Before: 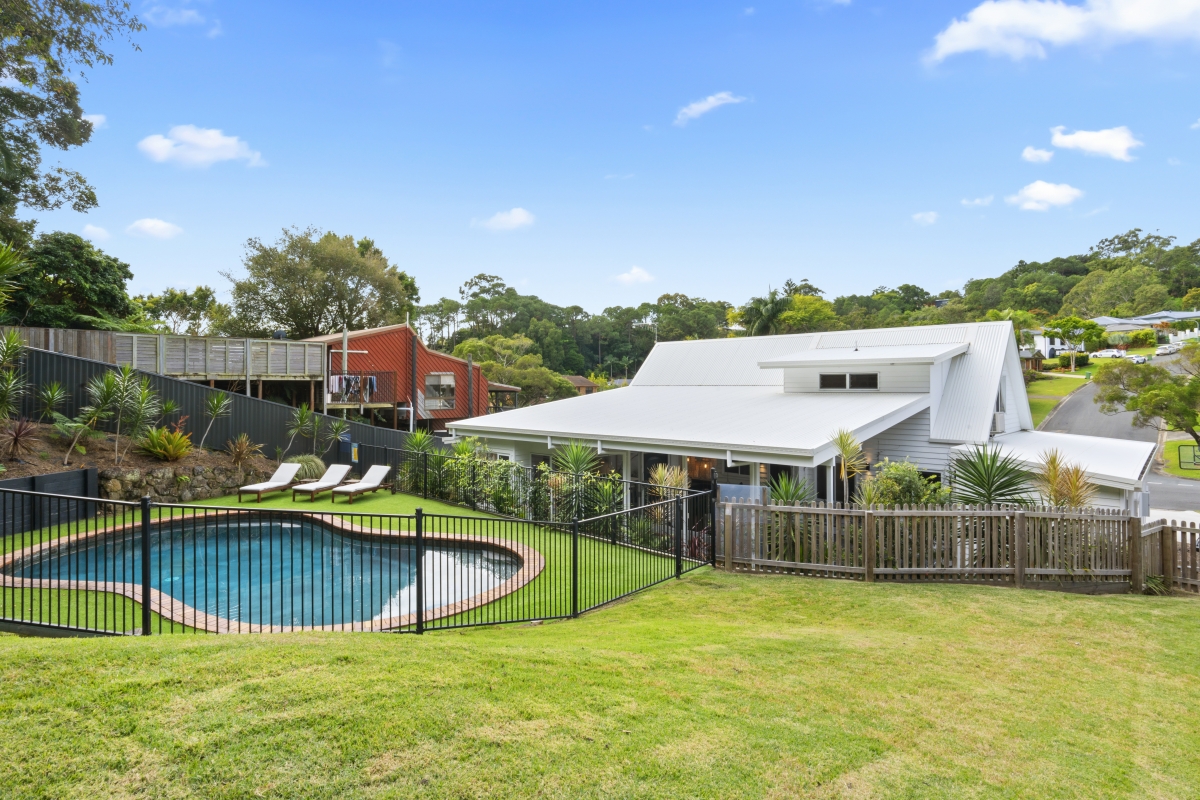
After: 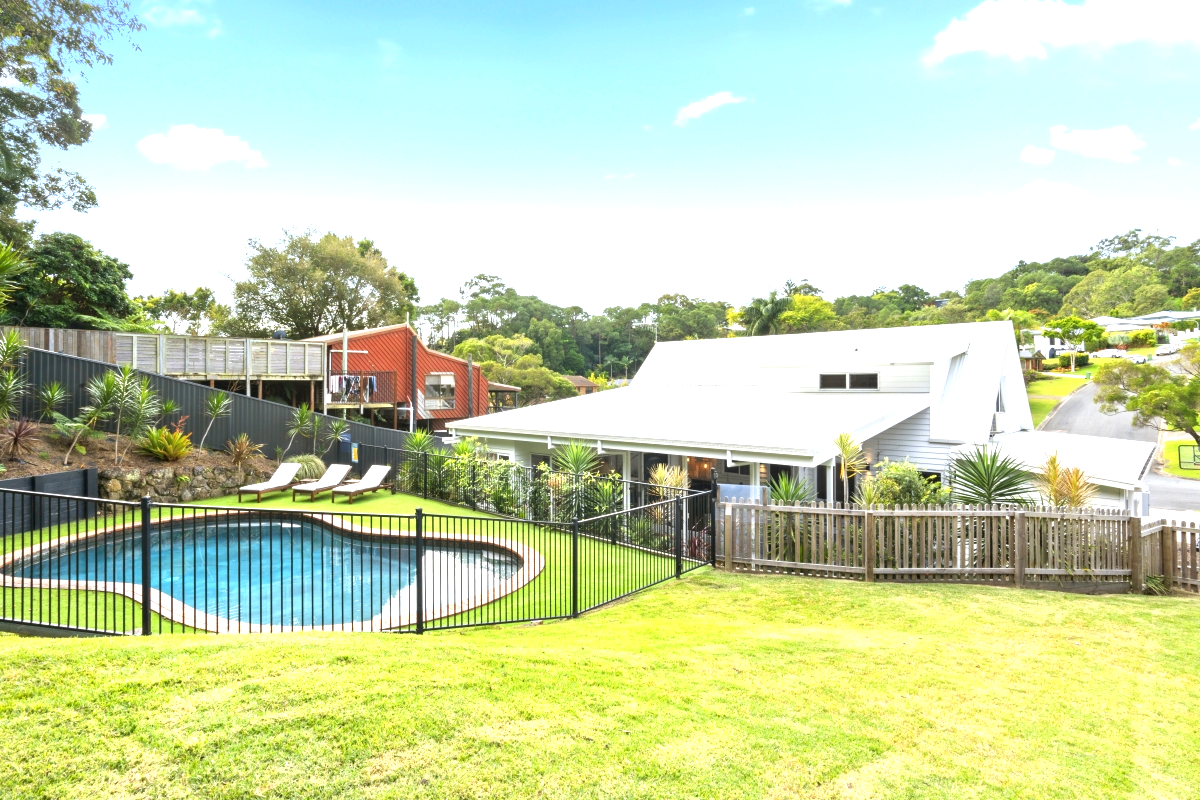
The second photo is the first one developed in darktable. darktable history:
tone curve: curves: ch0 [(0, 0) (0.003, 0.003) (0.011, 0.011) (0.025, 0.025) (0.044, 0.044) (0.069, 0.068) (0.1, 0.098) (0.136, 0.134) (0.177, 0.175) (0.224, 0.221) (0.277, 0.273) (0.335, 0.331) (0.399, 0.394) (0.468, 0.462) (0.543, 0.543) (0.623, 0.623) (0.709, 0.709) (0.801, 0.801) (0.898, 0.898) (1, 1)], preserve colors none
exposure: black level correction 0.001, exposure 1.116 EV, compensate highlight preservation false
